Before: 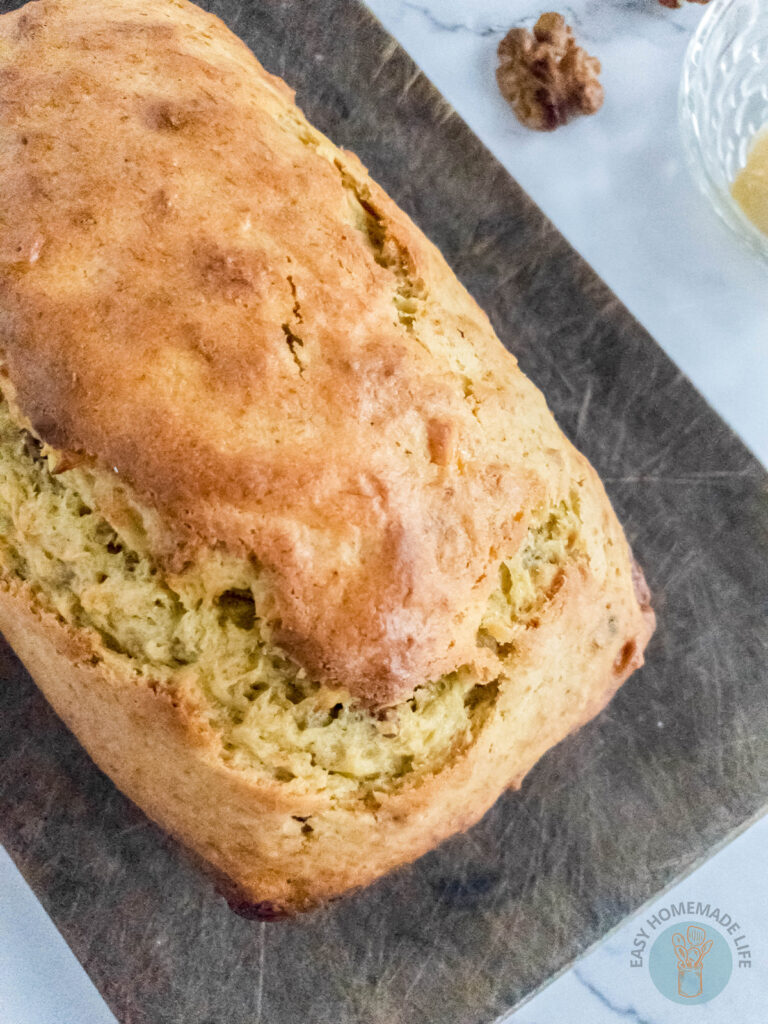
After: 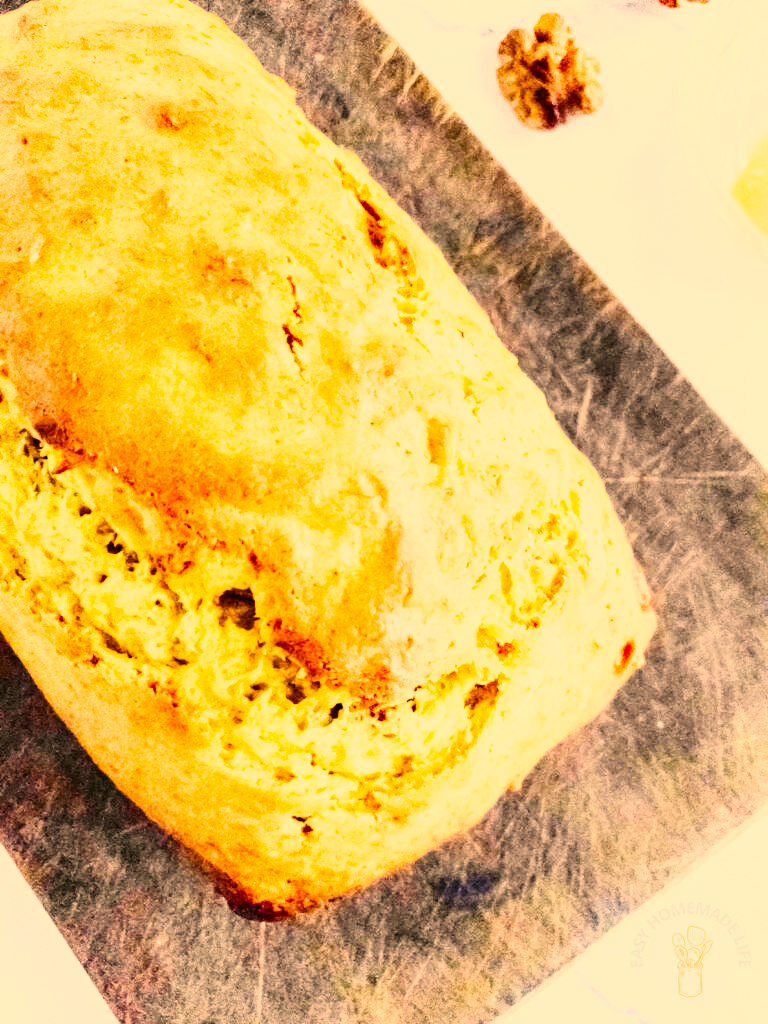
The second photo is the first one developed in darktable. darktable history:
exposure: exposure -0.059 EV, compensate exposure bias true, compensate highlight preservation false
contrast brightness saturation: contrast 0.202, brightness 0.169, saturation 0.225
base curve: curves: ch0 [(0, 0) (0, 0) (0.002, 0.001) (0.008, 0.003) (0.019, 0.011) (0.037, 0.037) (0.064, 0.11) (0.102, 0.232) (0.152, 0.379) (0.216, 0.524) (0.296, 0.665) (0.394, 0.789) (0.512, 0.881) (0.651, 0.945) (0.813, 0.986) (1, 1)], preserve colors none
color correction: highlights a* 18.44, highlights b* 35.21, shadows a* 1.72, shadows b* 6.63, saturation 1.01
